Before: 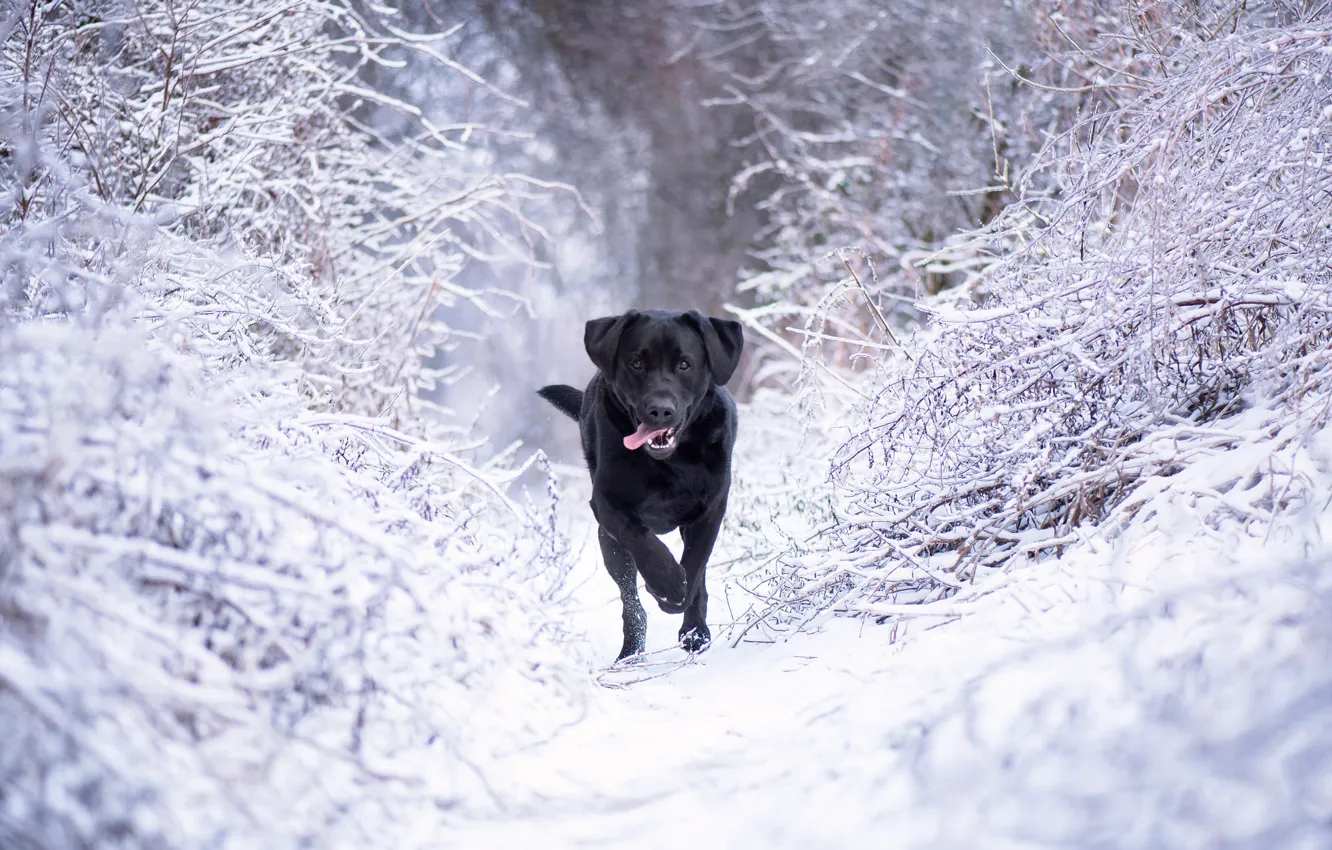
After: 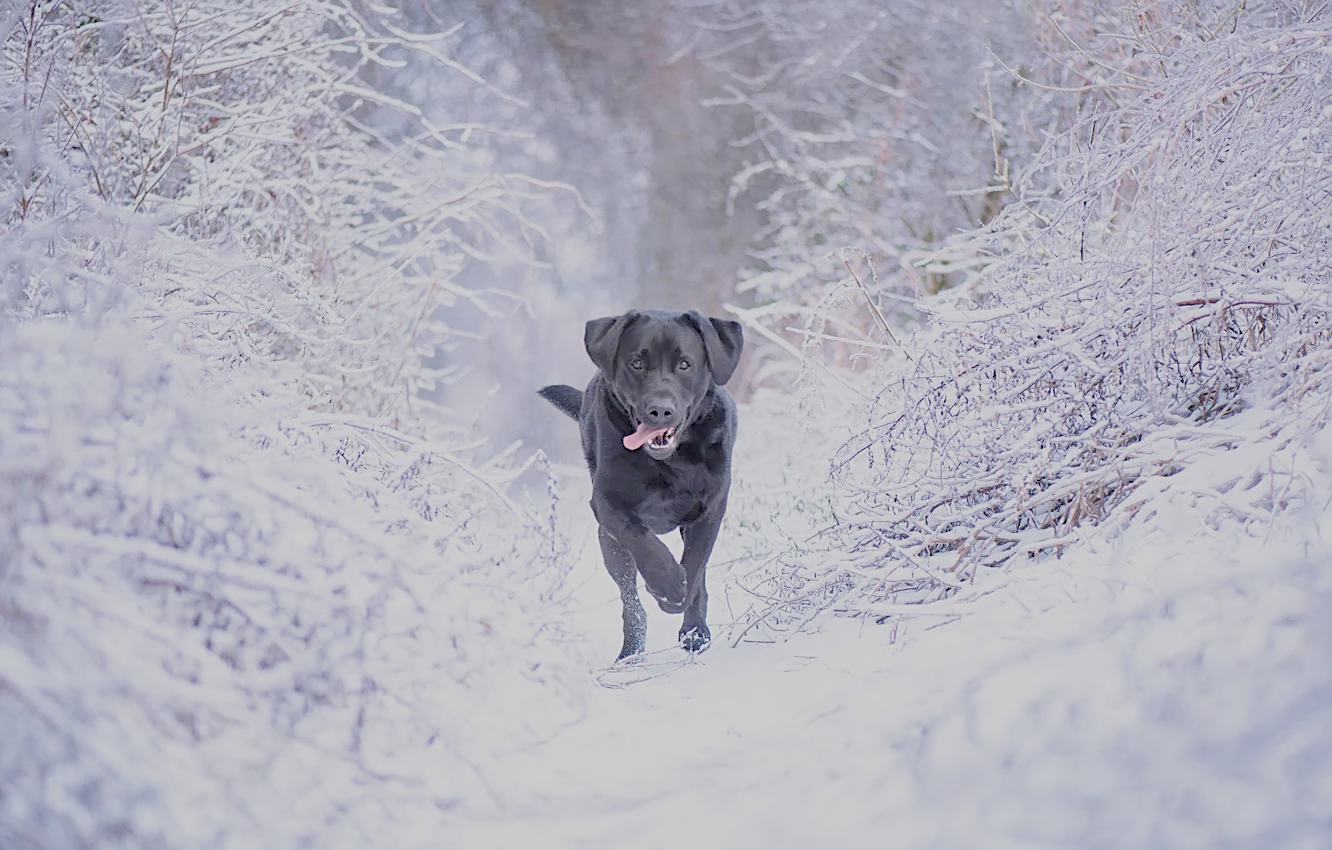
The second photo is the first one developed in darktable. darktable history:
sharpen: on, module defaults
tone equalizer: -8 EV -1.12 EV, -7 EV -0.974 EV, -6 EV -0.866 EV, -5 EV -0.588 EV, -3 EV 0.595 EV, -2 EV 0.858 EV, -1 EV 1.01 EV, +0 EV 1.08 EV, smoothing diameter 24.83%, edges refinement/feathering 10.65, preserve details guided filter
exposure: black level correction 0, exposure 0.692 EV, compensate exposure bias true, compensate highlight preservation false
filmic rgb: black relative exposure -13.92 EV, white relative exposure 7.96 EV, hardness 3.73, latitude 50%, contrast 0.516, iterations of high-quality reconstruction 0
shadows and highlights: shadows 24.92, highlights -24.33
